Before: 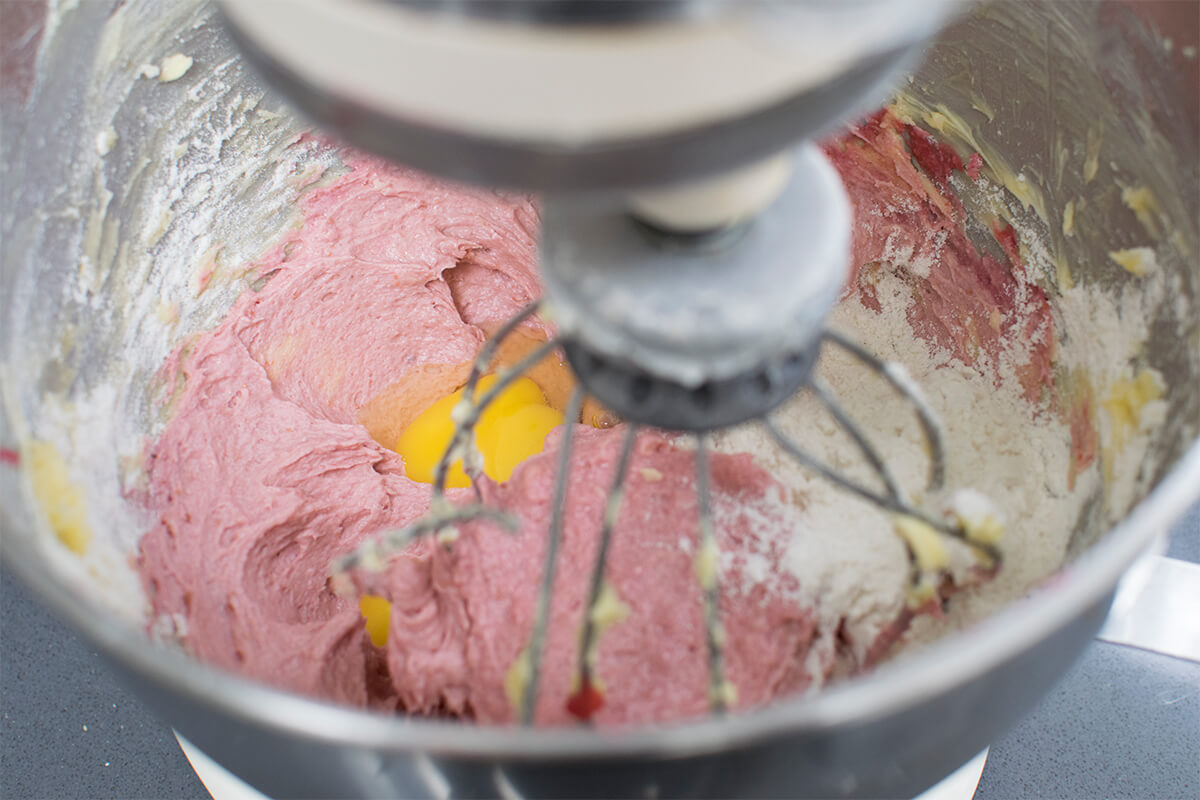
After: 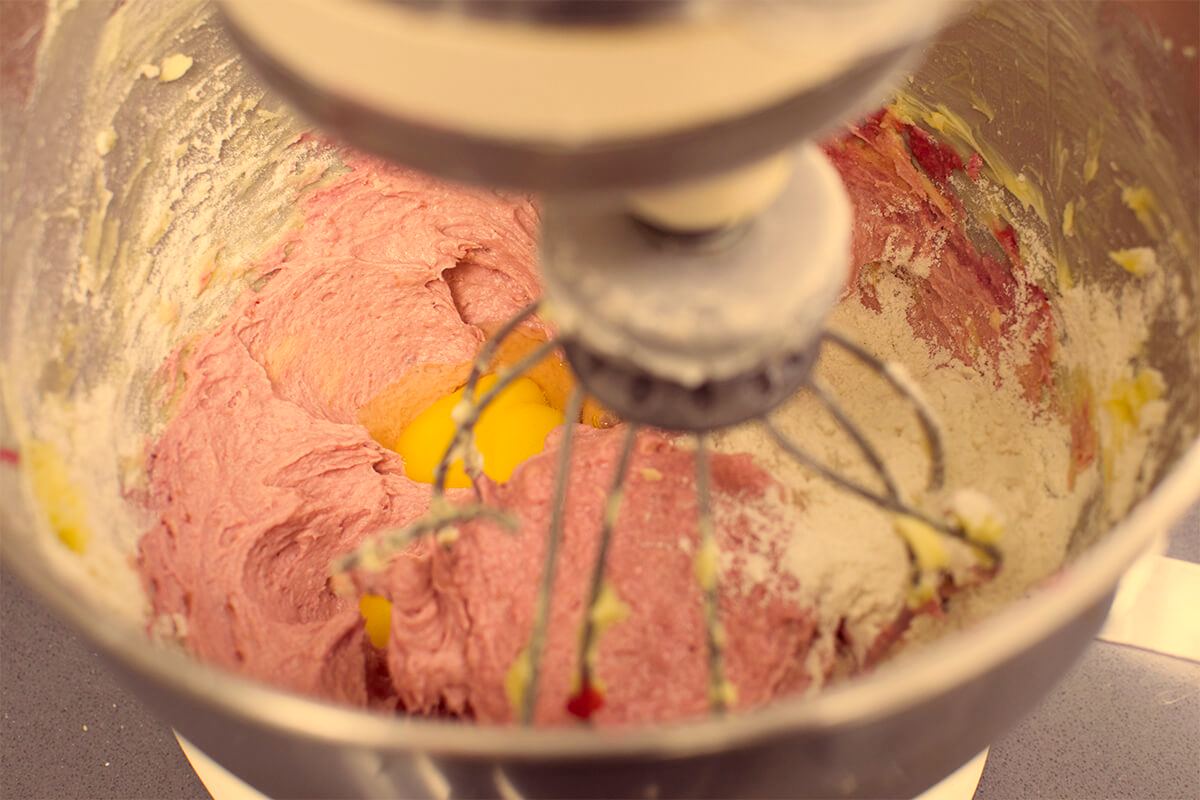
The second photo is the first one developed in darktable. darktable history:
color correction: highlights a* 10.12, highlights b* 39.04, shadows a* 14.62, shadows b* 3.37
